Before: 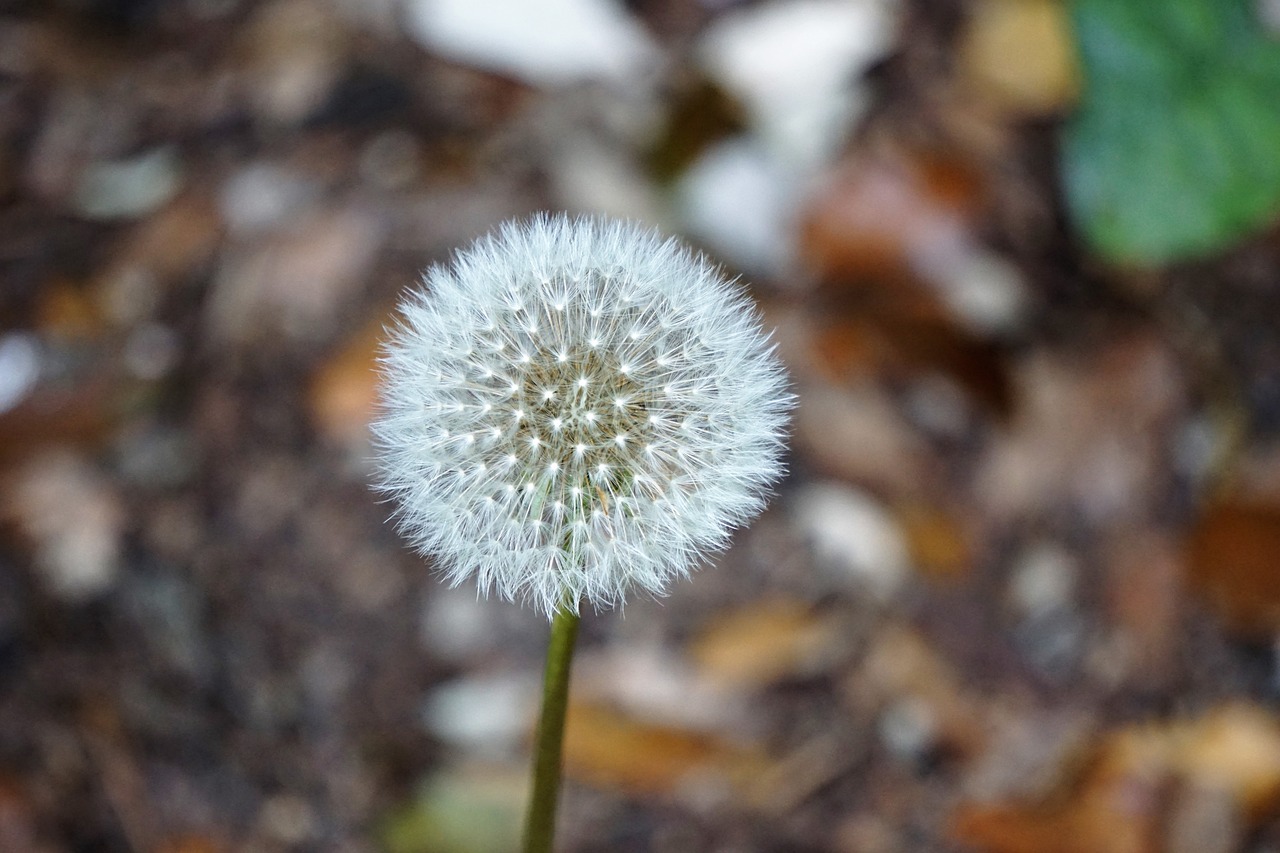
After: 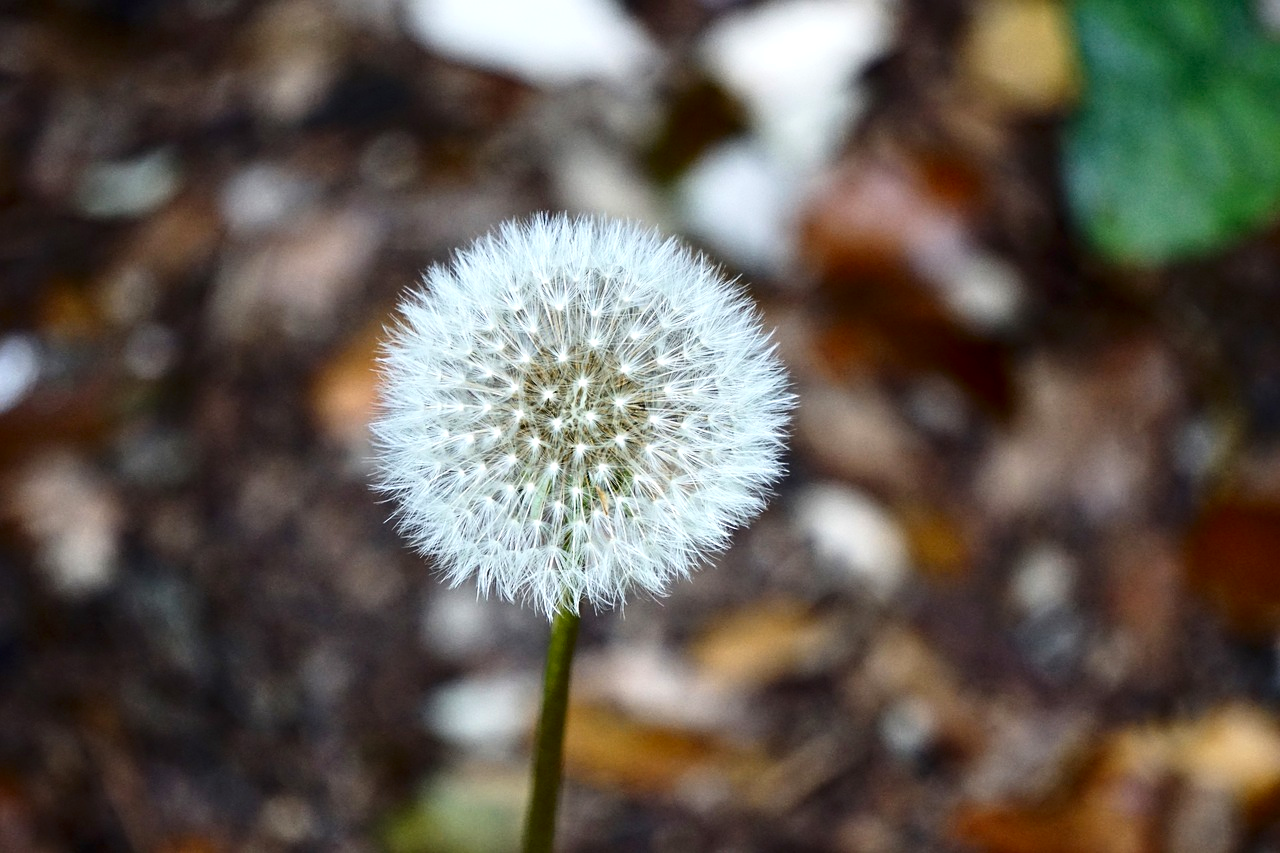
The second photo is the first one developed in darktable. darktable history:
tone equalizer: on, module defaults
exposure: exposure 0.2 EV, compensate highlight preservation false
contrast brightness saturation: contrast 0.196, brightness -0.107, saturation 0.099
